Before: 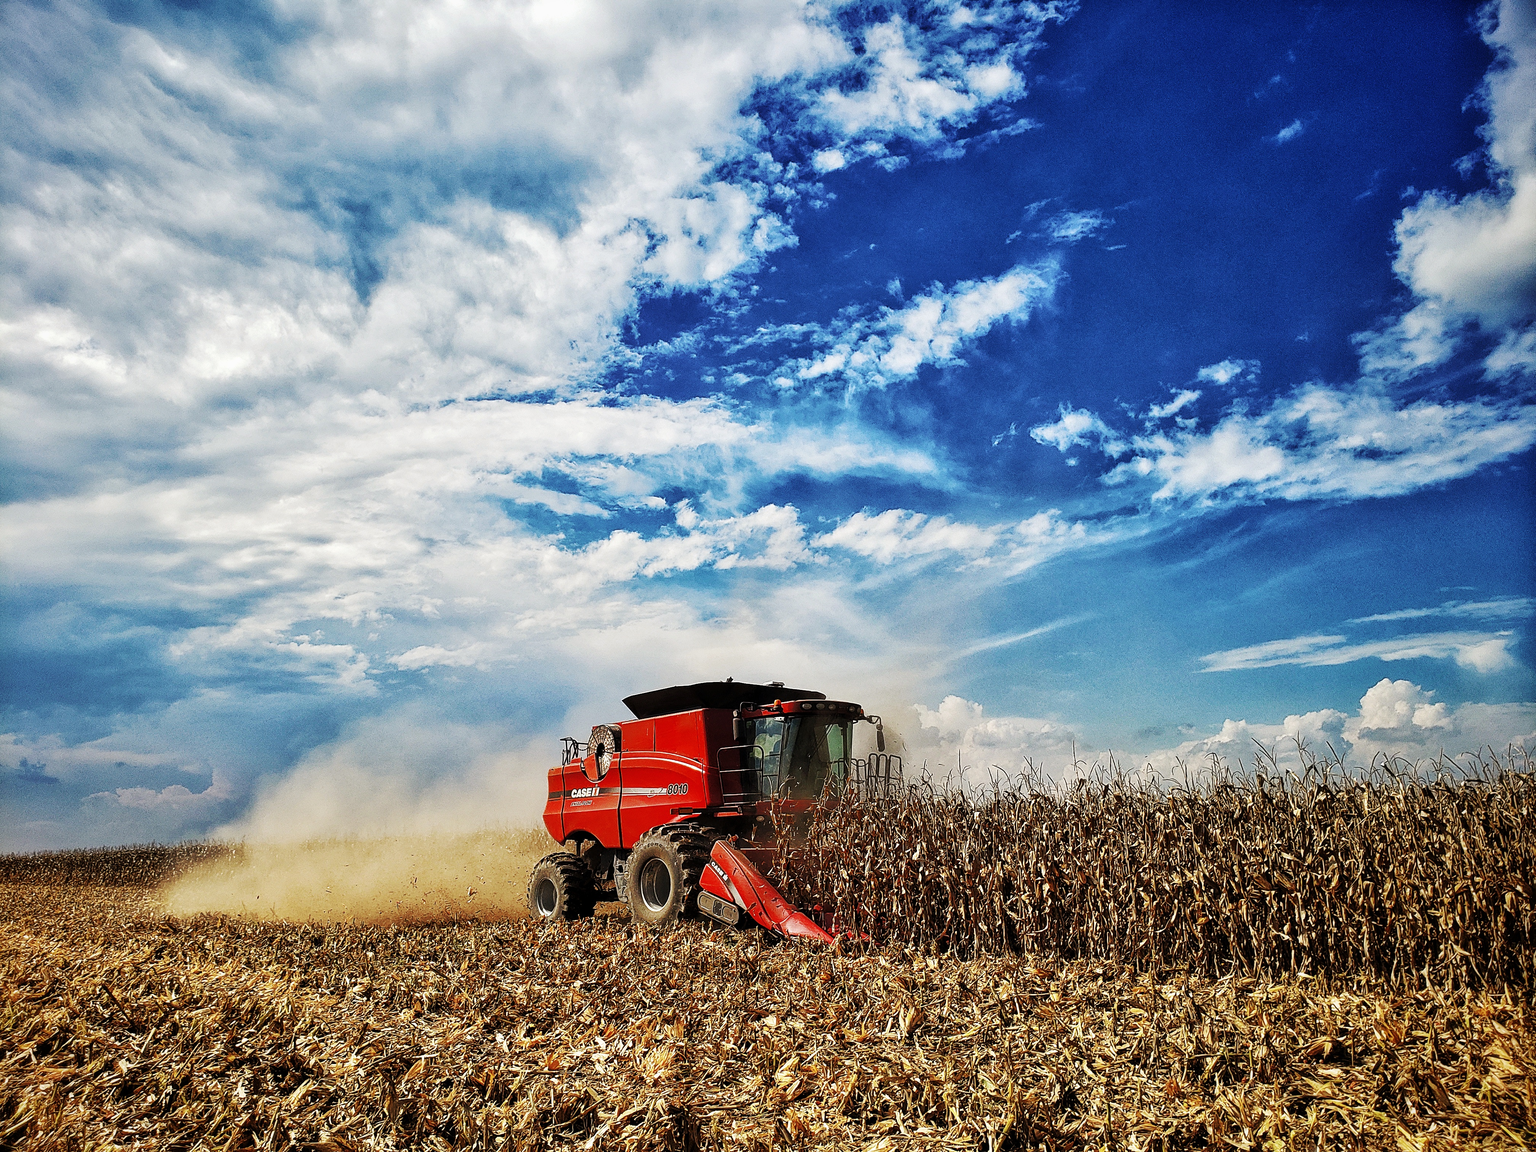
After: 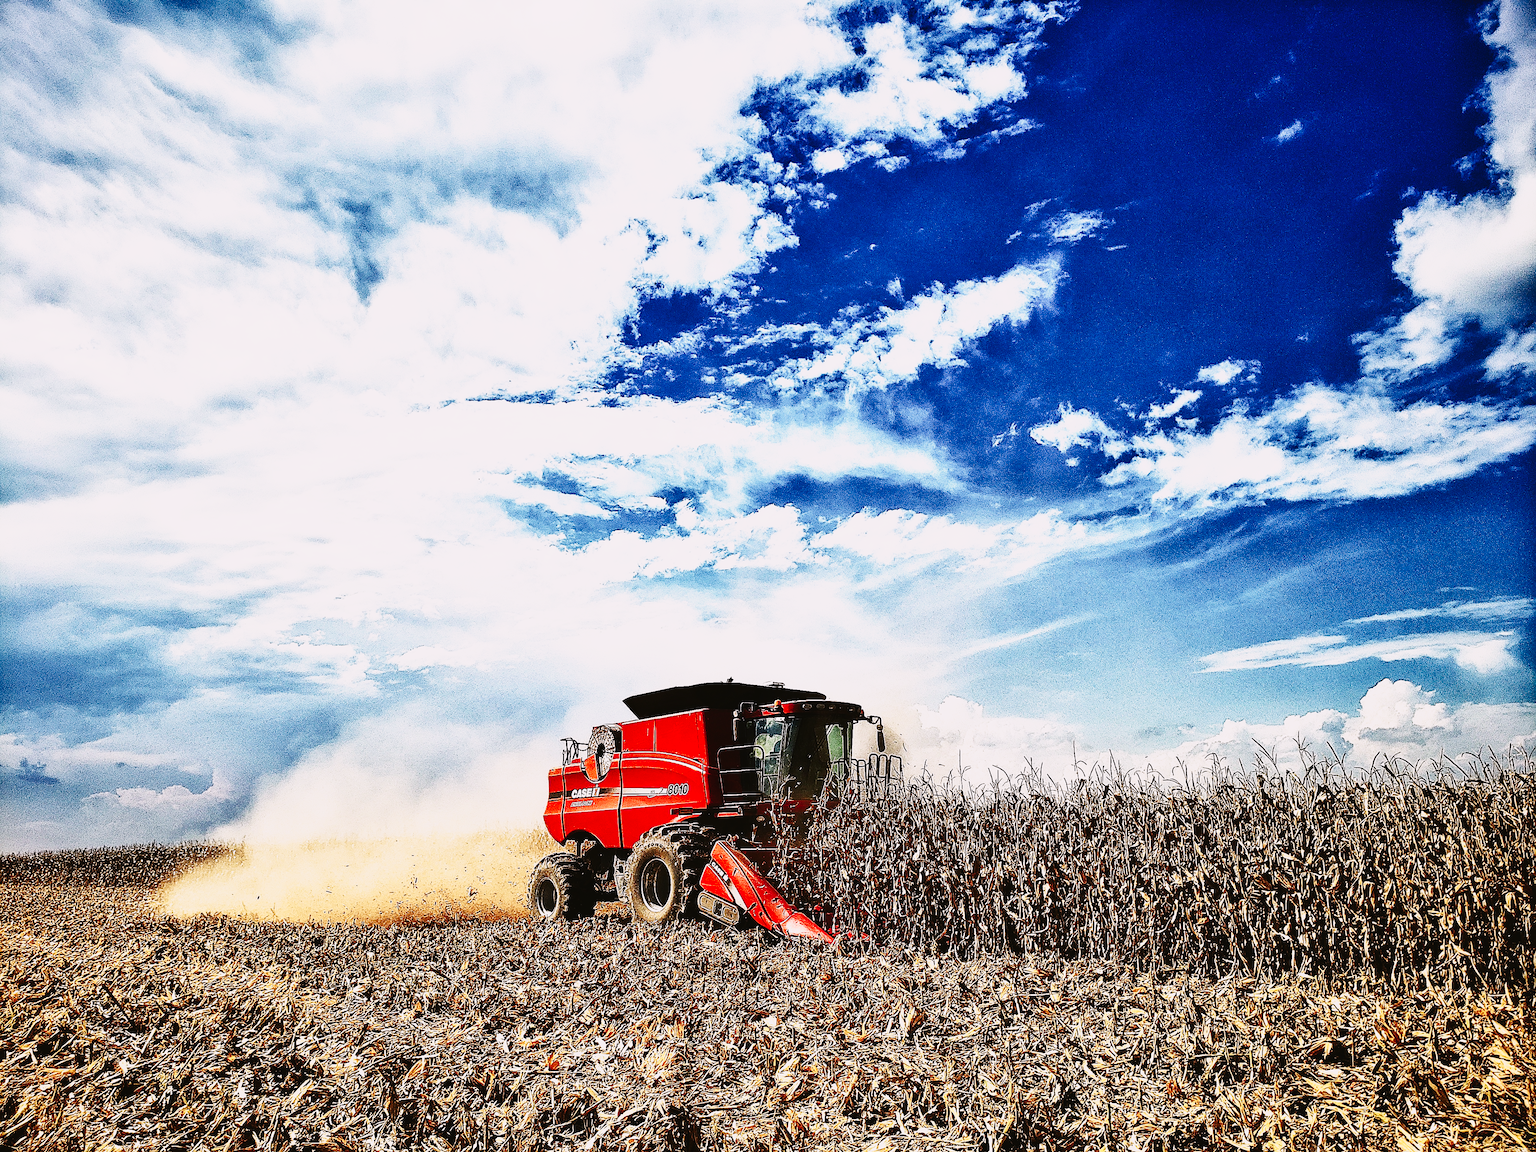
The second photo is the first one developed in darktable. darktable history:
tone curve: curves: ch0 [(0, 0.029) (0.087, 0.084) (0.227, 0.239) (0.46, 0.576) (0.657, 0.796) (0.861, 0.932) (0.997, 0.951)]; ch1 [(0, 0) (0.353, 0.344) (0.45, 0.46) (0.502, 0.494) (0.534, 0.523) (0.573, 0.576) (0.602, 0.631) (0.647, 0.669) (1, 1)]; ch2 [(0, 0) (0.333, 0.346) (0.385, 0.395) (0.44, 0.466) (0.5, 0.493) (0.521, 0.56) (0.553, 0.579) (0.573, 0.599) (0.667, 0.777) (1, 1)], preserve colors none
contrast brightness saturation: contrast 0.279
color correction: highlights a* 3, highlights b* -1.15, shadows a* -0.086, shadows b* 1.97, saturation 0.982
sharpen: on, module defaults
